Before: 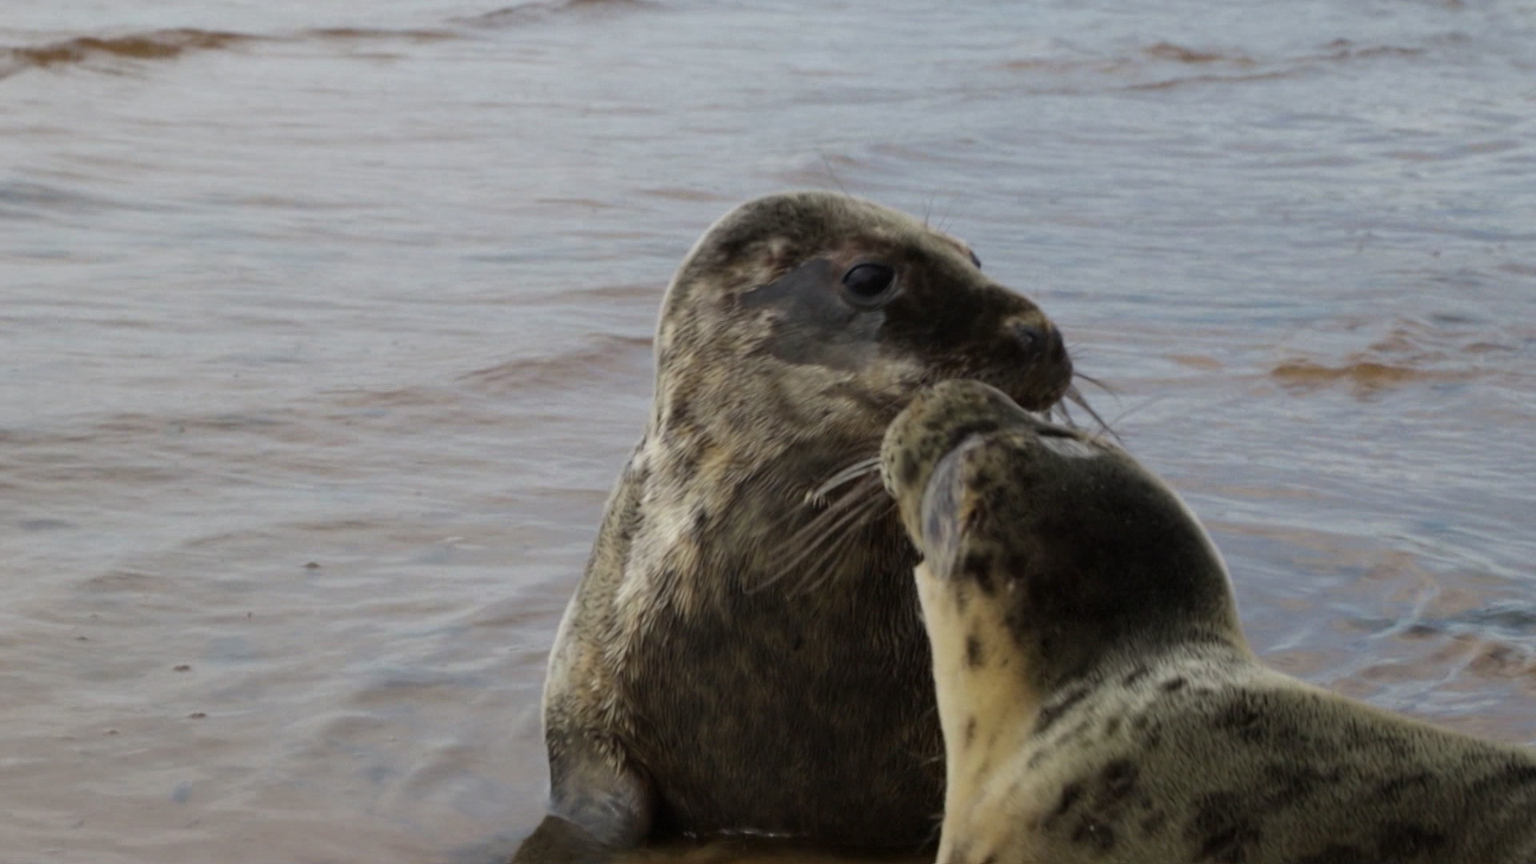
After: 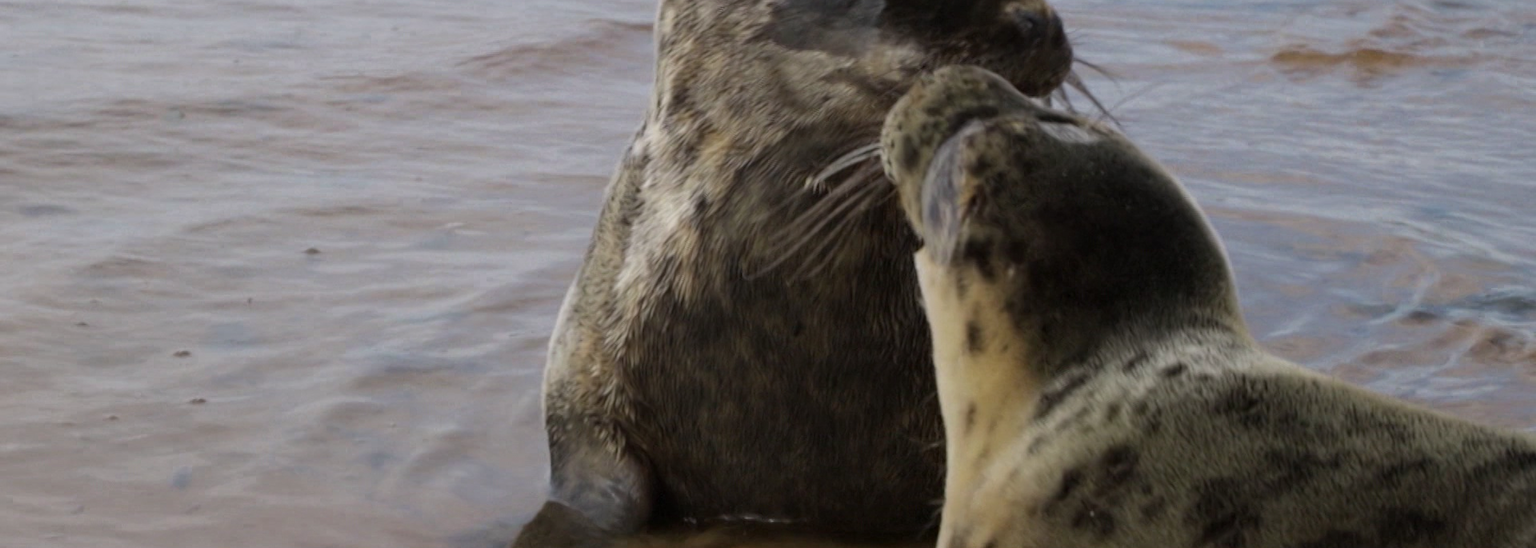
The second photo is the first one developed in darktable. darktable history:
white balance: red 1.009, blue 1.027
crop and rotate: top 36.435%
